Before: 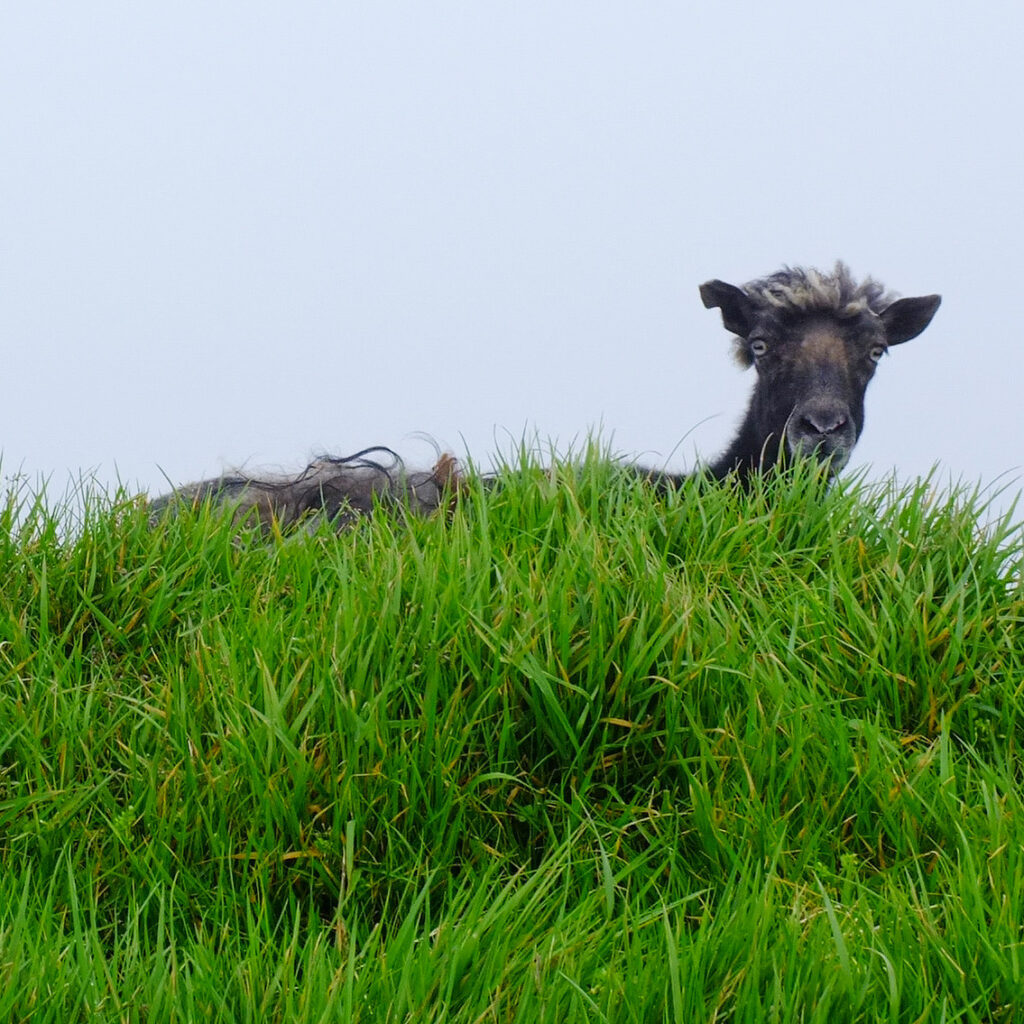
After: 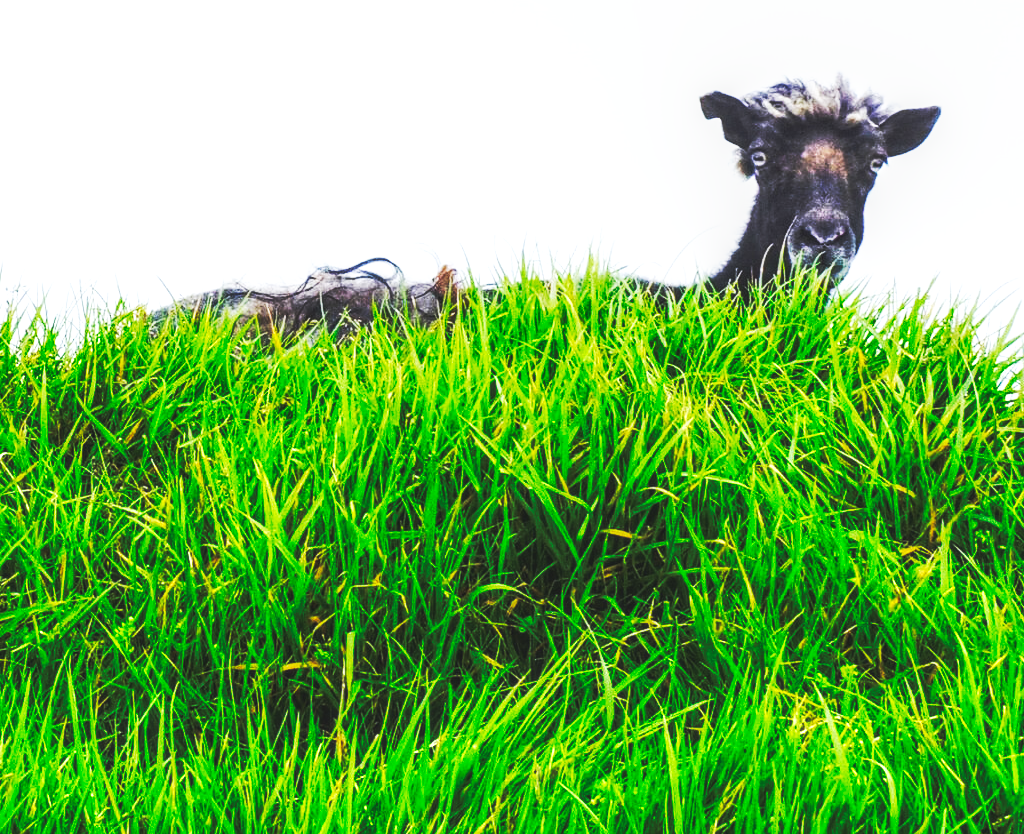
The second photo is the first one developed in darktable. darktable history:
local contrast: detail 130%
crop and rotate: top 18.507%
base curve: curves: ch0 [(0, 0.015) (0.085, 0.116) (0.134, 0.298) (0.19, 0.545) (0.296, 0.764) (0.599, 0.982) (1, 1)], preserve colors none
